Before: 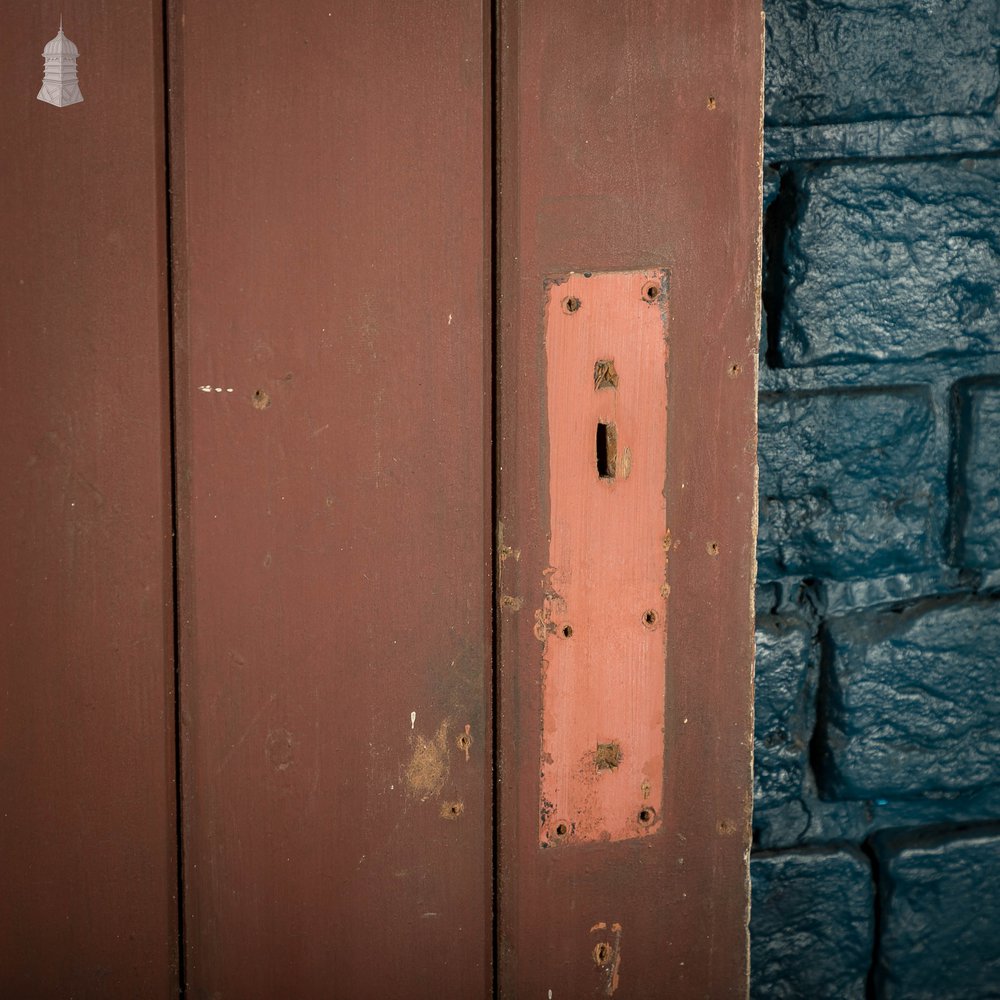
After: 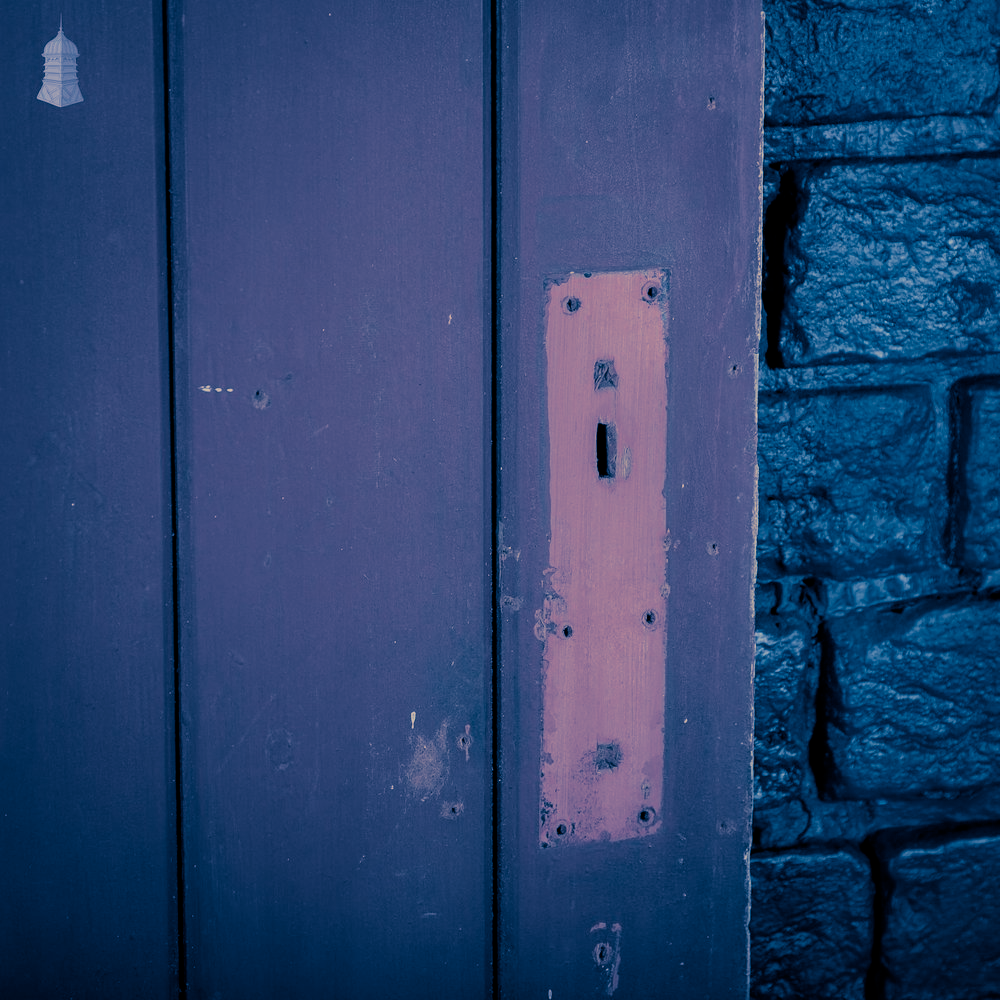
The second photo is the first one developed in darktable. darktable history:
filmic rgb: black relative exposure -8.79 EV, white relative exposure 4.98 EV, threshold 3 EV, target black luminance 0%, hardness 3.77, latitude 66.33%, contrast 0.822, shadows ↔ highlights balance 20%, color science v5 (2021), contrast in shadows safe, contrast in highlights safe, enable highlight reconstruction true
split-toning: shadows › hue 226.8°, shadows › saturation 1, highlights › saturation 0, balance -61.41
